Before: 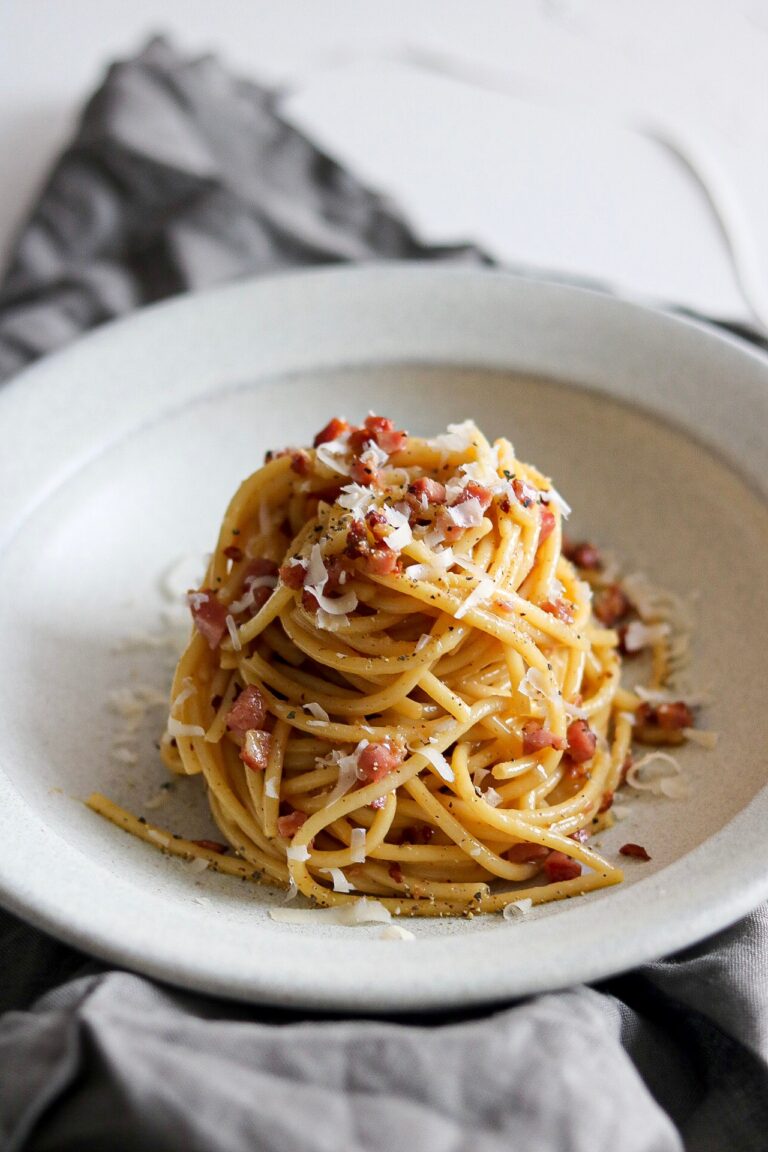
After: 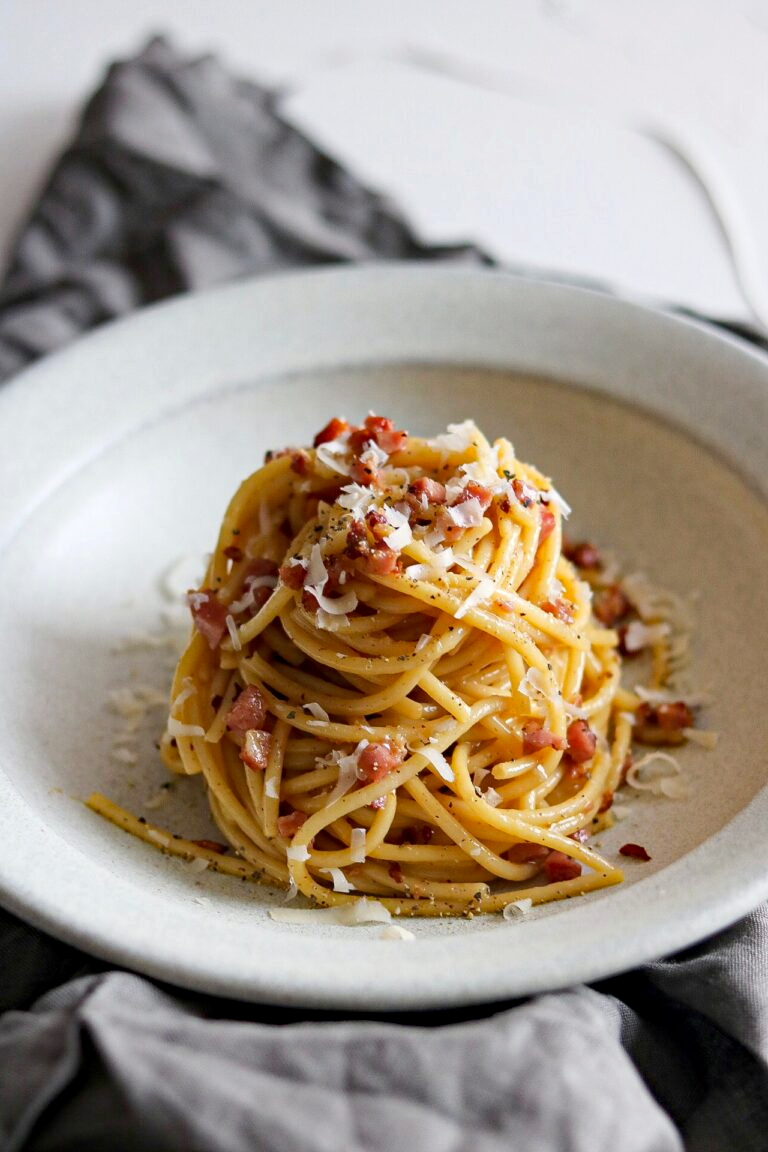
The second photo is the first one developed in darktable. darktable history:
haze removal: strength 0.283, distance 0.255, compatibility mode true, adaptive false
